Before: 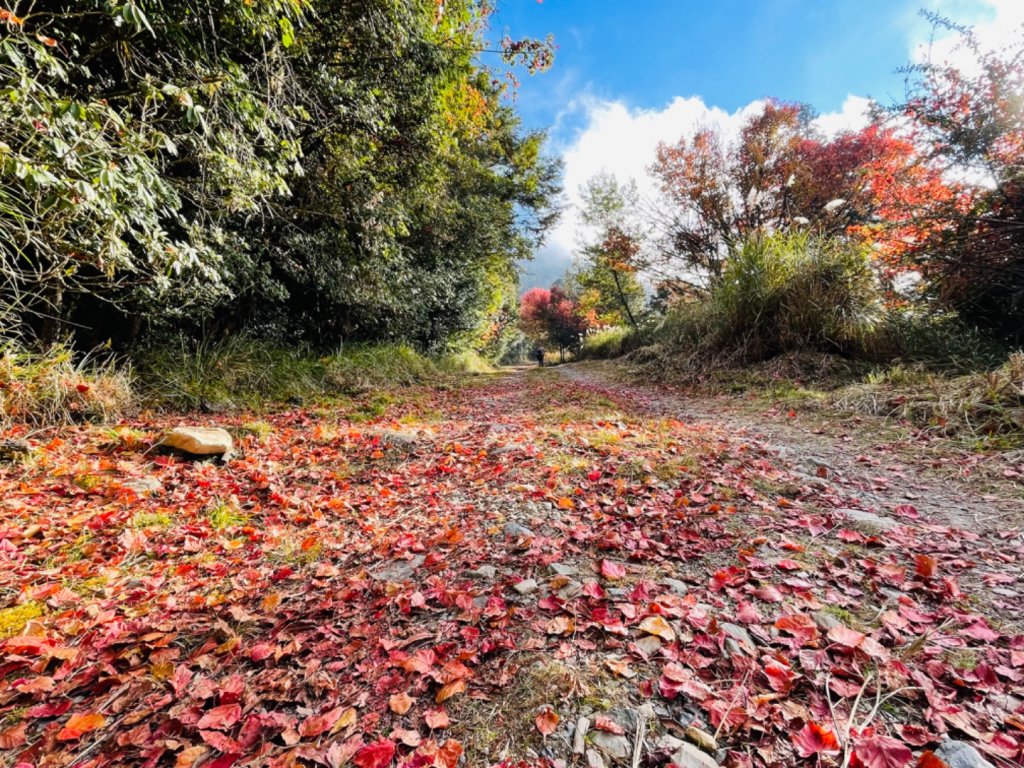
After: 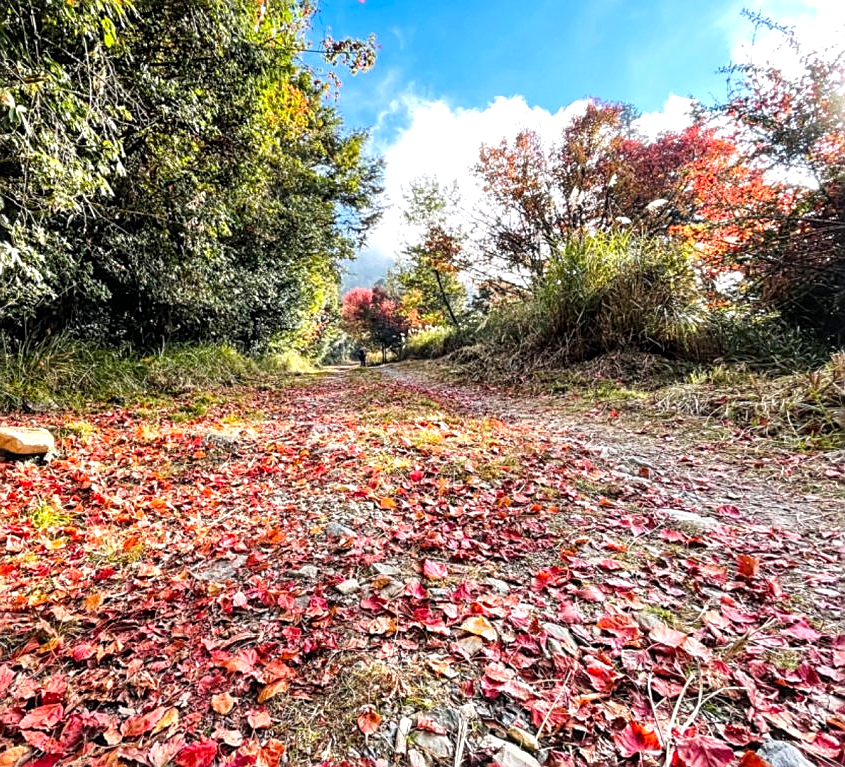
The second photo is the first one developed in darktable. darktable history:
sharpen: amount 0.593
crop: left 17.436%, bottom 0.031%
local contrast: on, module defaults
exposure: black level correction 0.001, exposure 0.499 EV, compensate exposure bias true, compensate highlight preservation false
